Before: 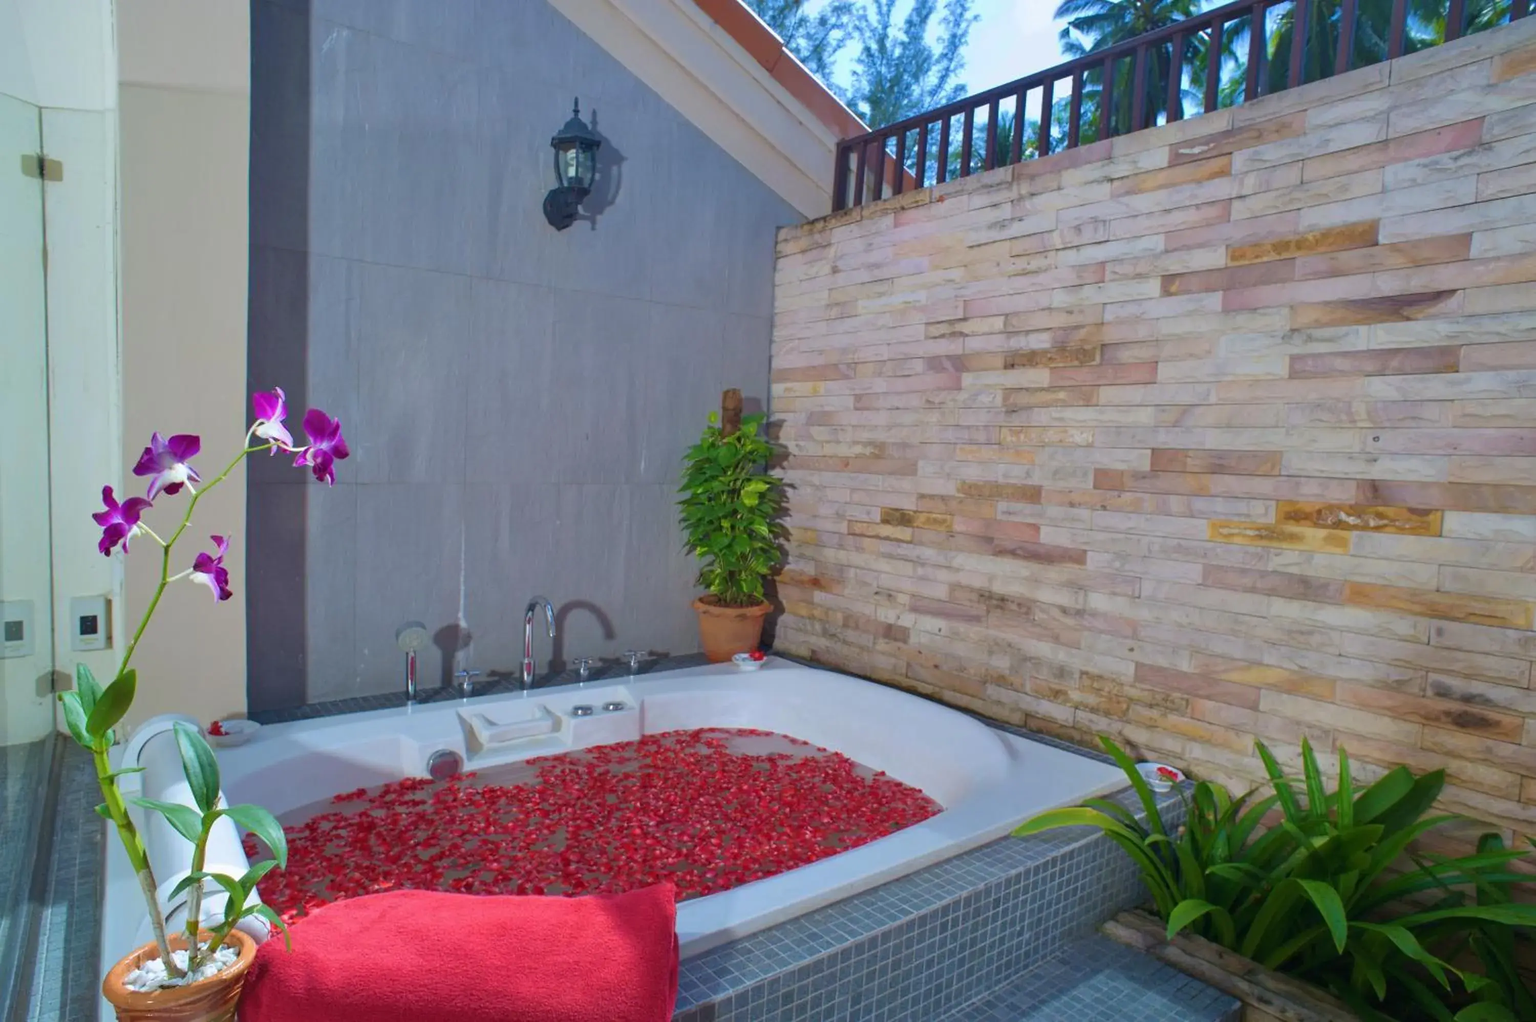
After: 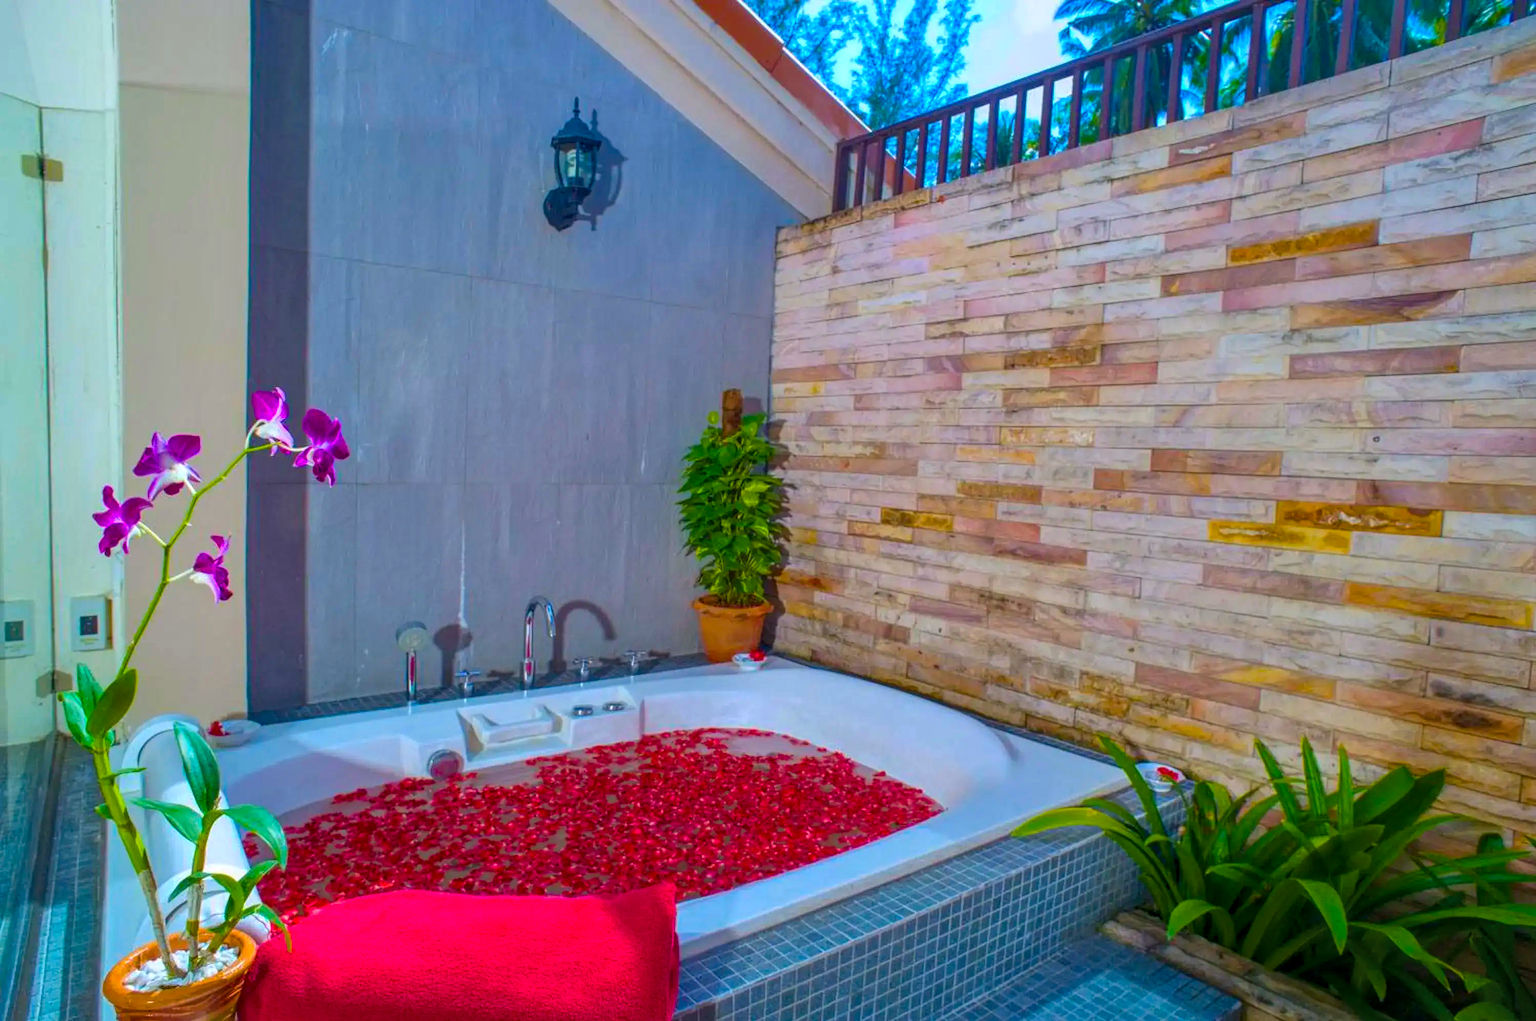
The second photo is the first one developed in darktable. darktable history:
local contrast: highlights 74%, shadows 55%, detail 177%, midtone range 0.207
tone equalizer: on, module defaults
color balance rgb: perceptual saturation grading › global saturation 30.465%, global vibrance 59.594%
